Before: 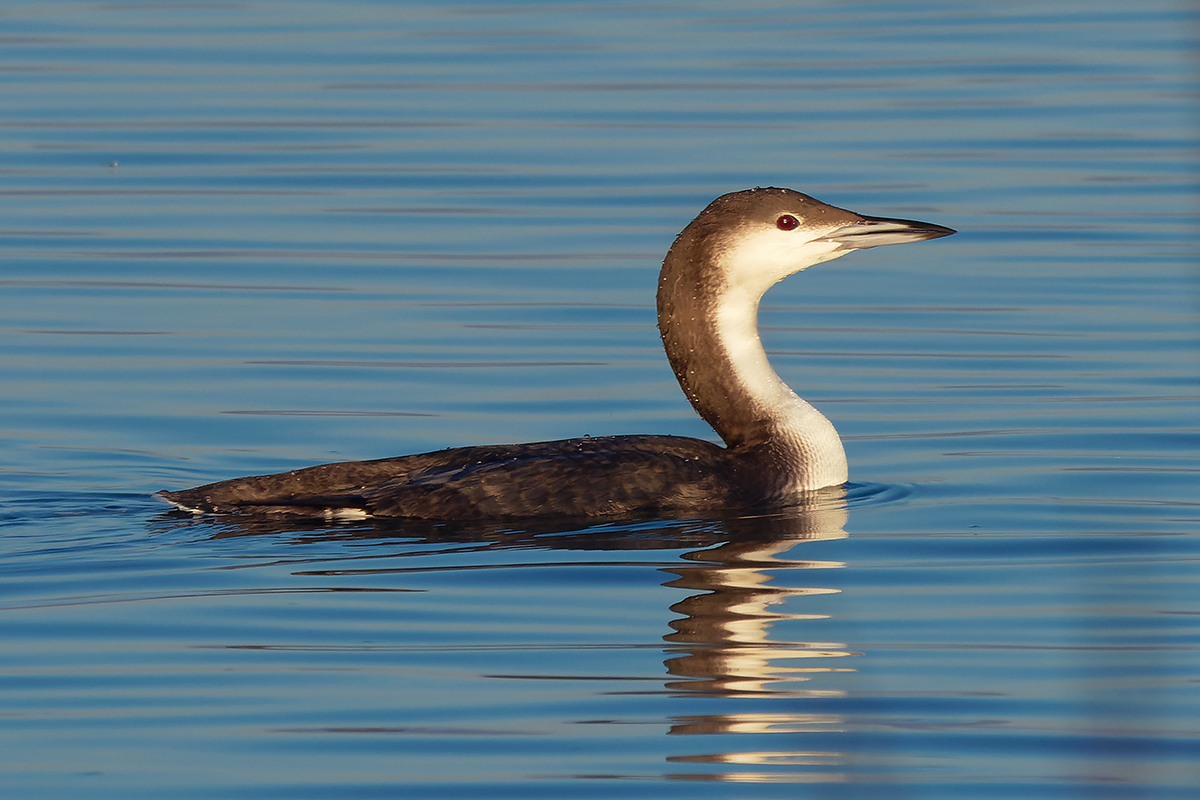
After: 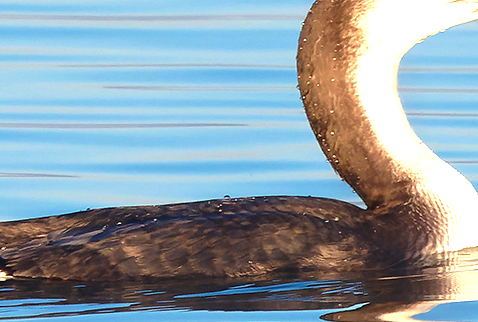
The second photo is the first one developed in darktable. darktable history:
exposure: black level correction 0, exposure 1.468 EV, compensate highlight preservation false
crop: left 30.074%, top 29.956%, right 30.08%, bottom 29.69%
